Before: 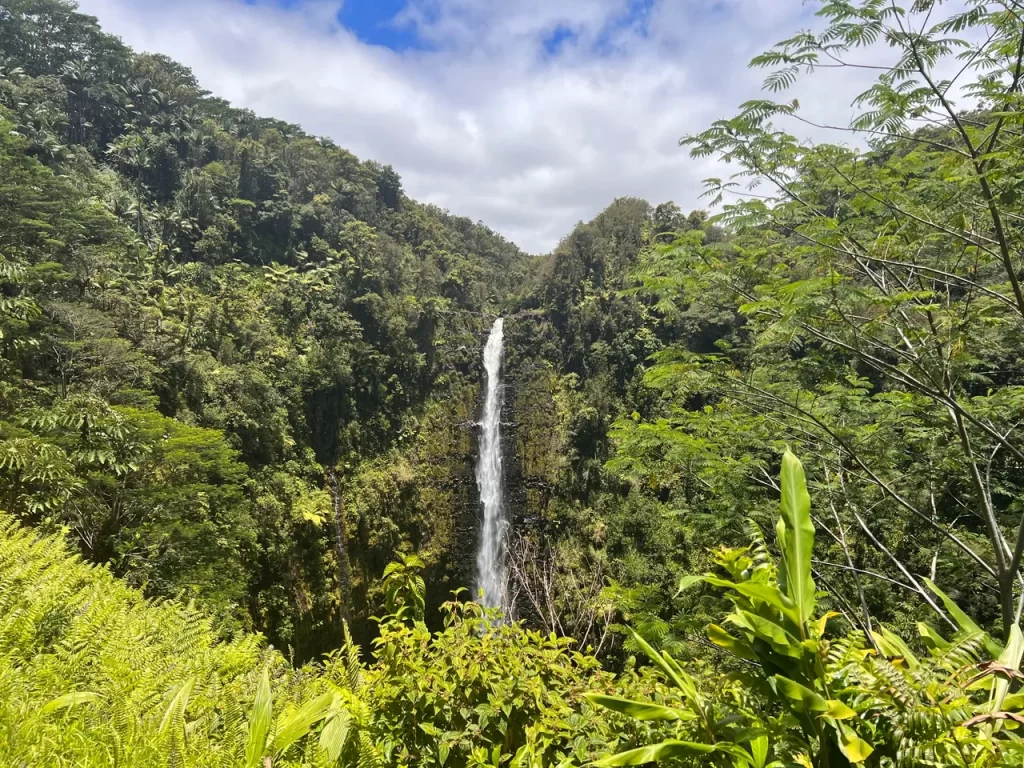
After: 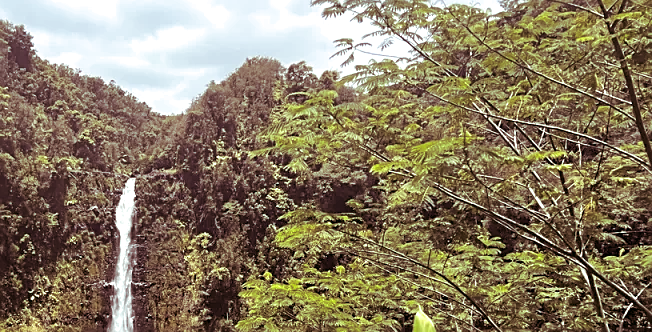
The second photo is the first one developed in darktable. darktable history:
exposure: black level correction 0.003, exposure 0.383 EV, compensate highlight preservation false
split-toning: highlights › hue 180°
sharpen: on, module defaults
crop: left 36.005%, top 18.293%, right 0.31%, bottom 38.444%
